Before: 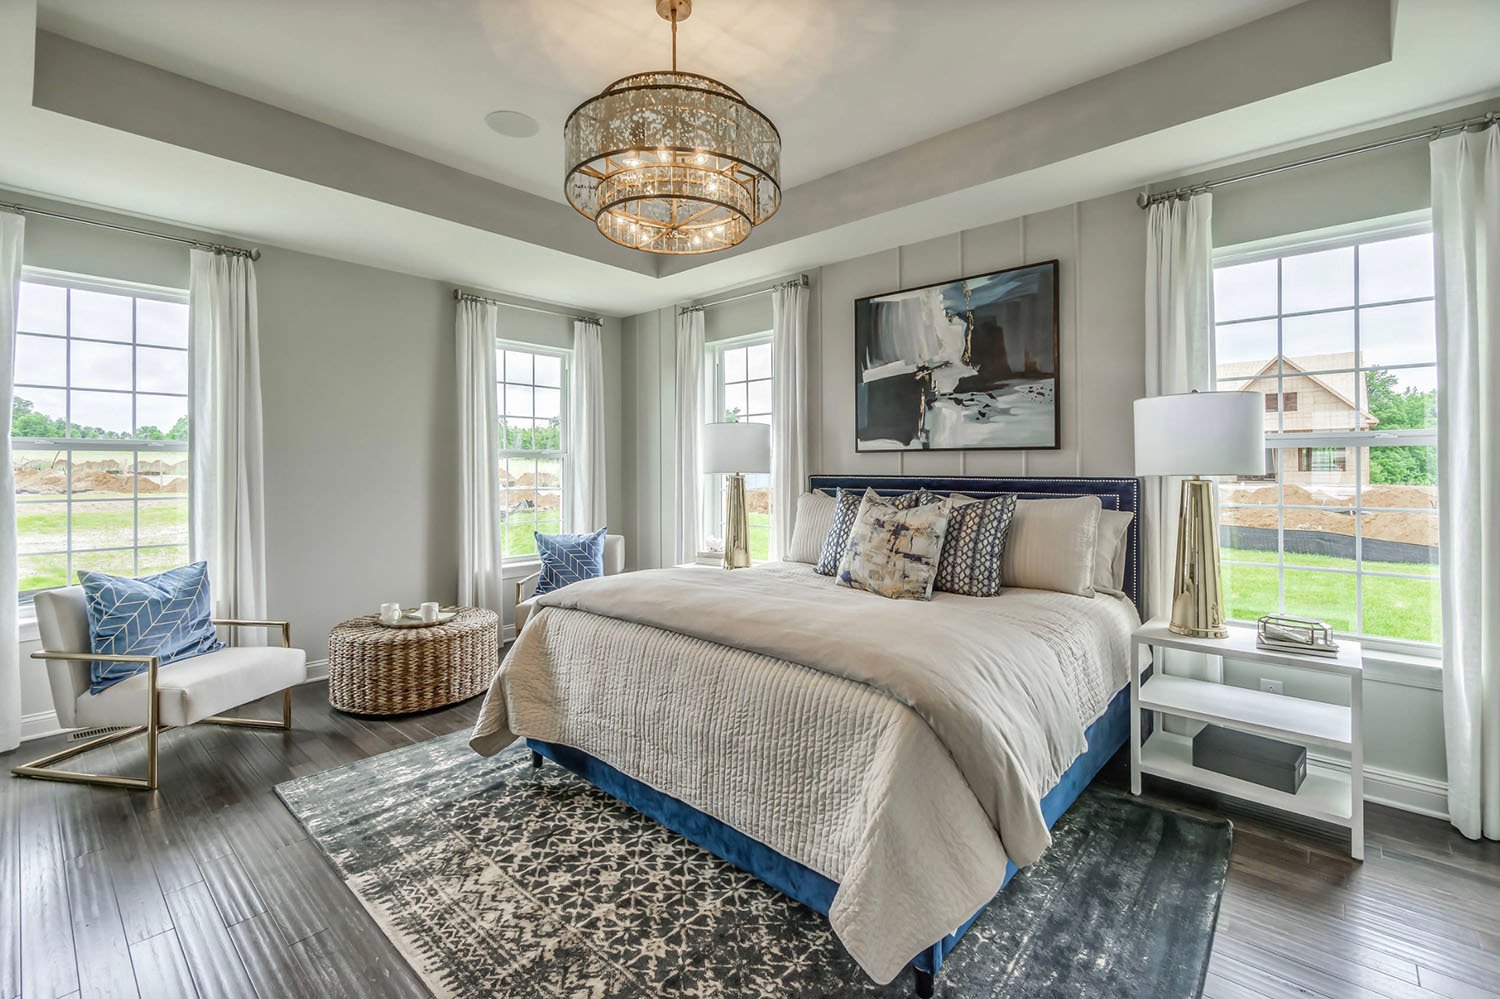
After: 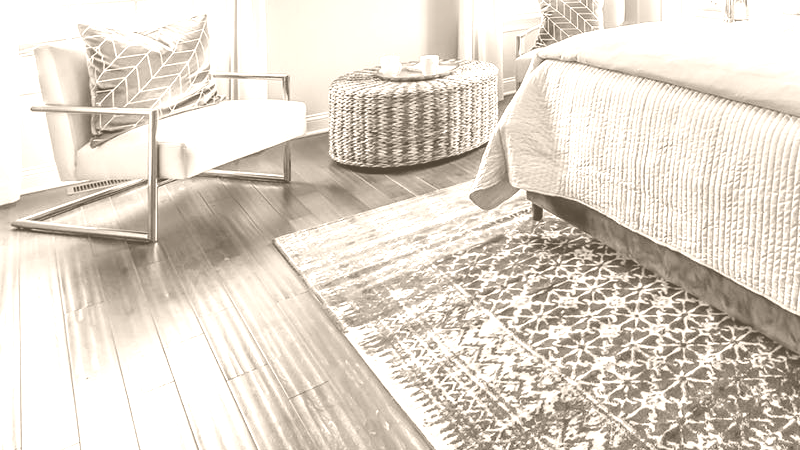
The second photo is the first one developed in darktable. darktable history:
exposure: exposure 0.2 EV, compensate highlight preservation false
crop and rotate: top 54.778%, right 46.61%, bottom 0.159%
colorize: hue 34.49°, saturation 35.33%, source mix 100%, version 1
